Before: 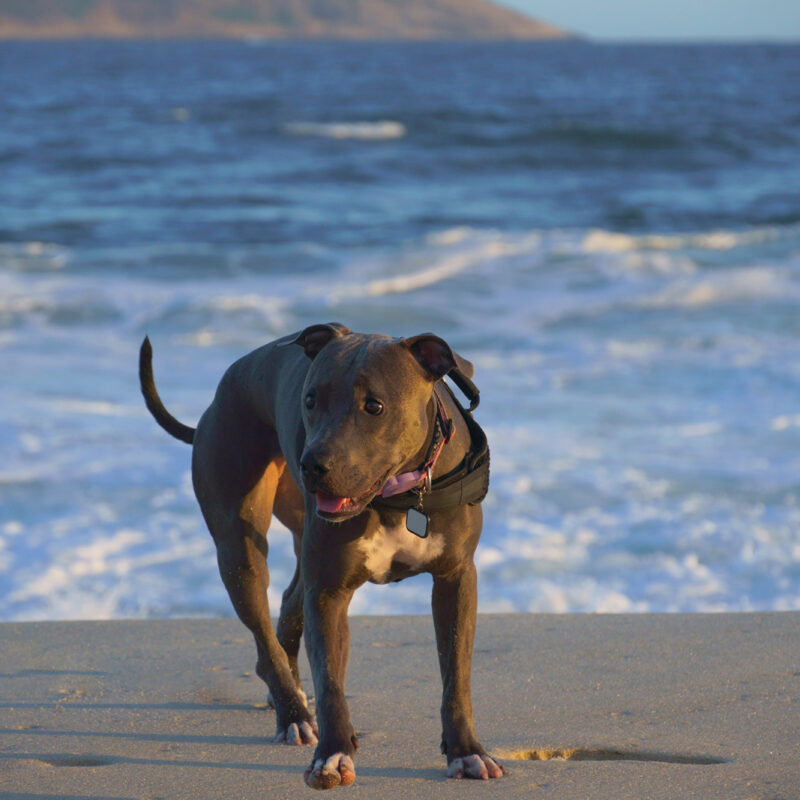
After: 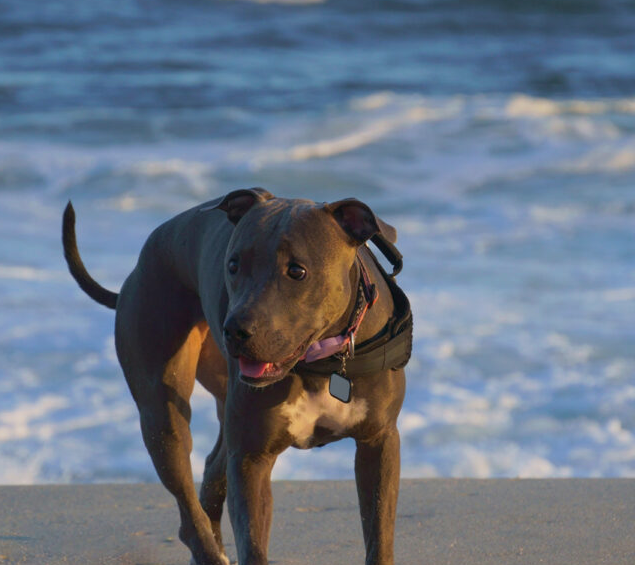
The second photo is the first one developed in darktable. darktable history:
exposure: exposure -0.157 EV, compensate highlight preservation false
crop: left 9.712%, top 16.928%, right 10.845%, bottom 12.332%
